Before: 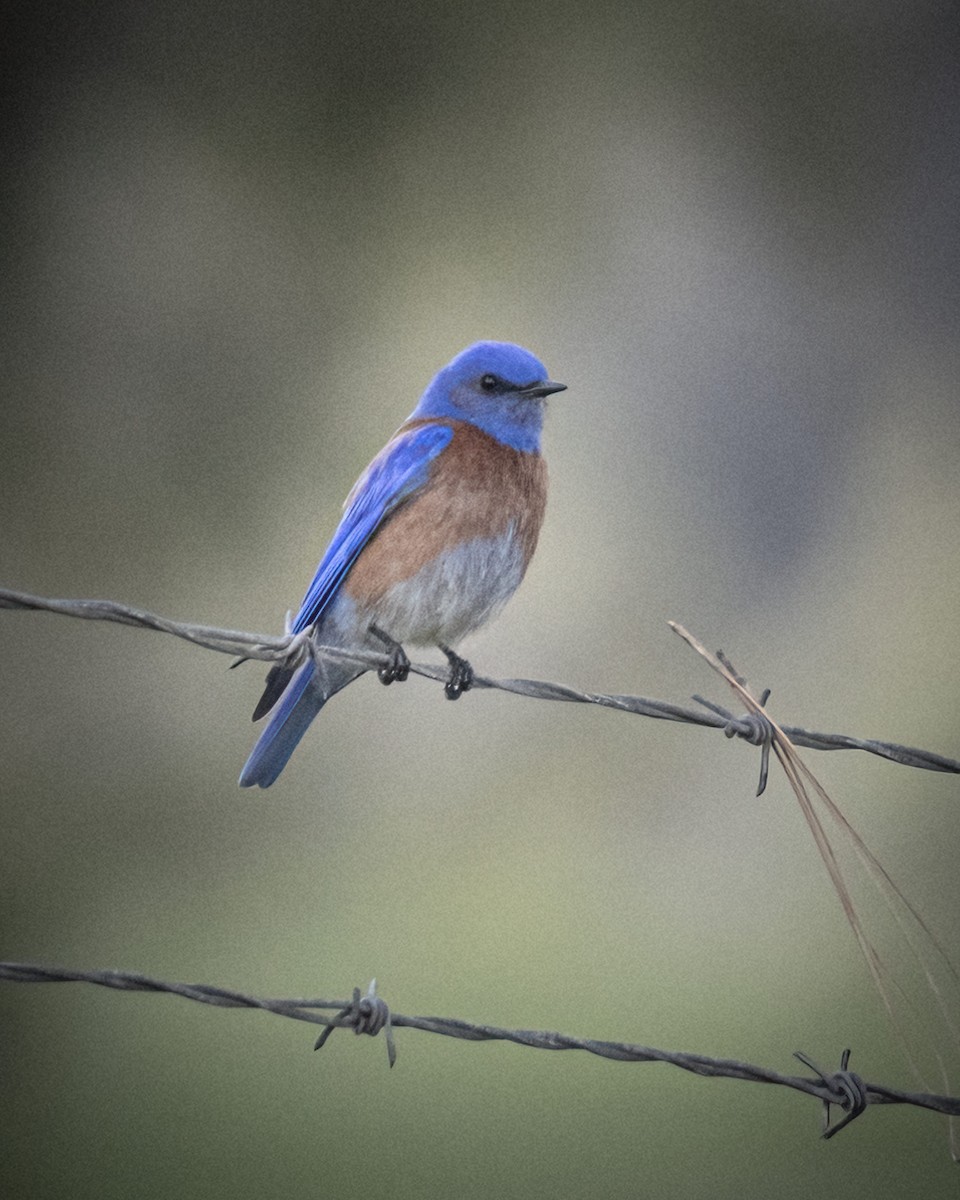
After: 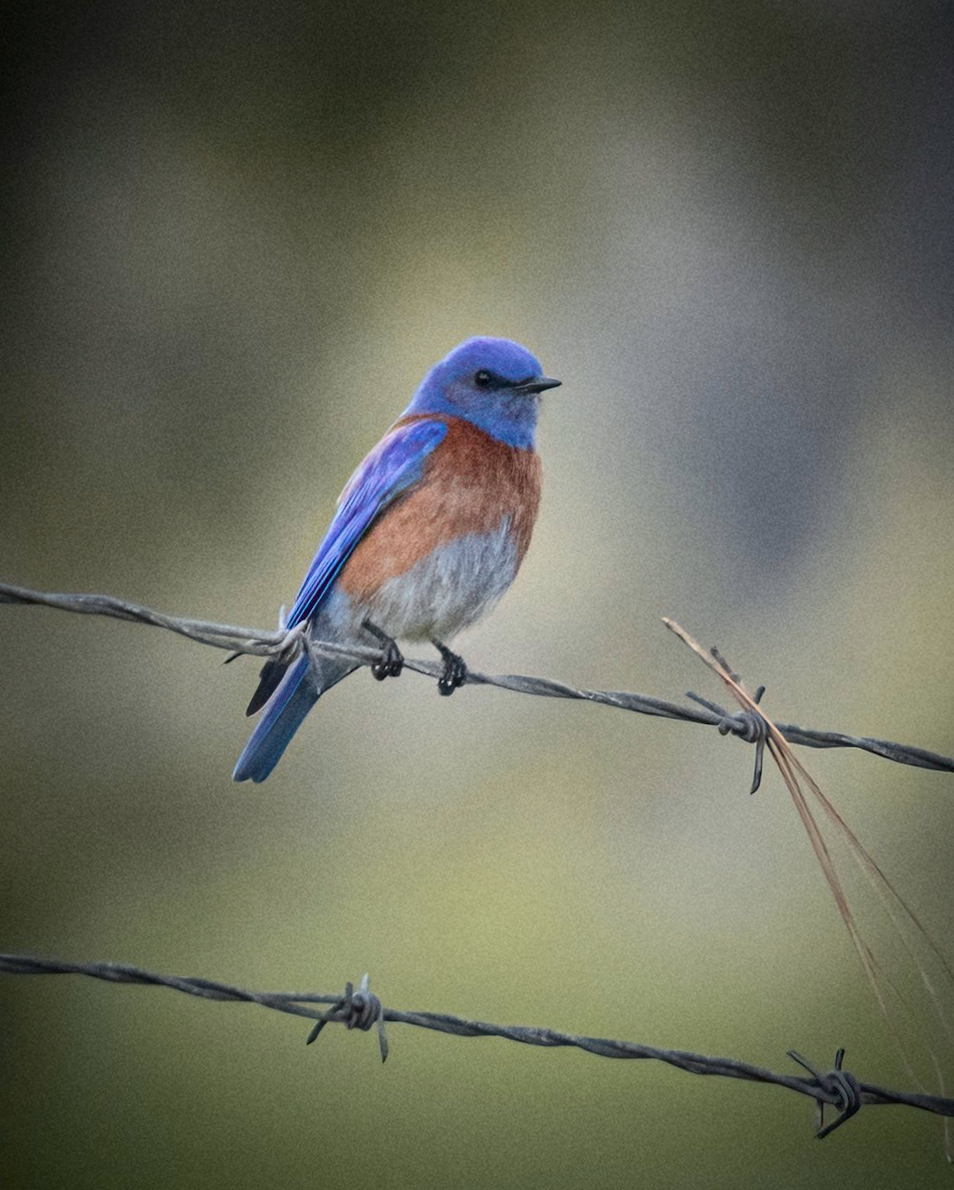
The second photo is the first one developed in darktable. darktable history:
rotate and perspective: rotation 0.192°, lens shift (horizontal) -0.015, crop left 0.005, crop right 0.996, crop top 0.006, crop bottom 0.99
tone curve: curves: ch0 [(0, 0) (0.227, 0.17) (0.766, 0.774) (1, 1)]; ch1 [(0, 0) (0.114, 0.127) (0.437, 0.452) (0.498, 0.495) (0.579, 0.602) (1, 1)]; ch2 [(0, 0) (0.233, 0.259) (0.493, 0.492) (0.568, 0.596) (1, 1)], color space Lab, independent channels, preserve colors none
